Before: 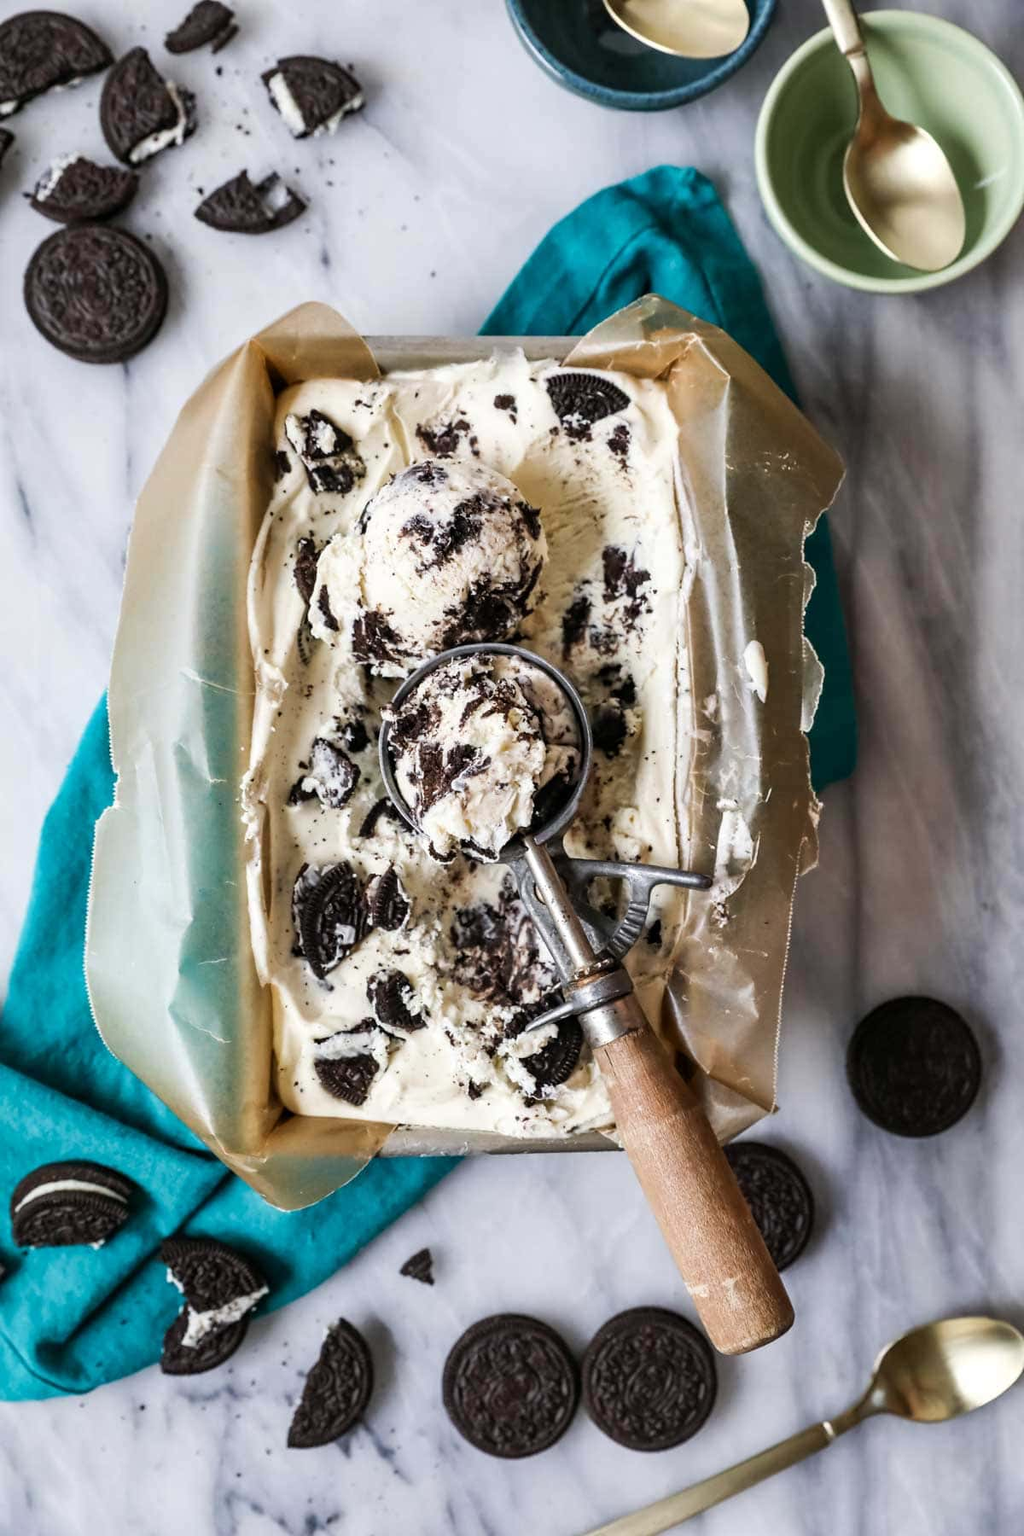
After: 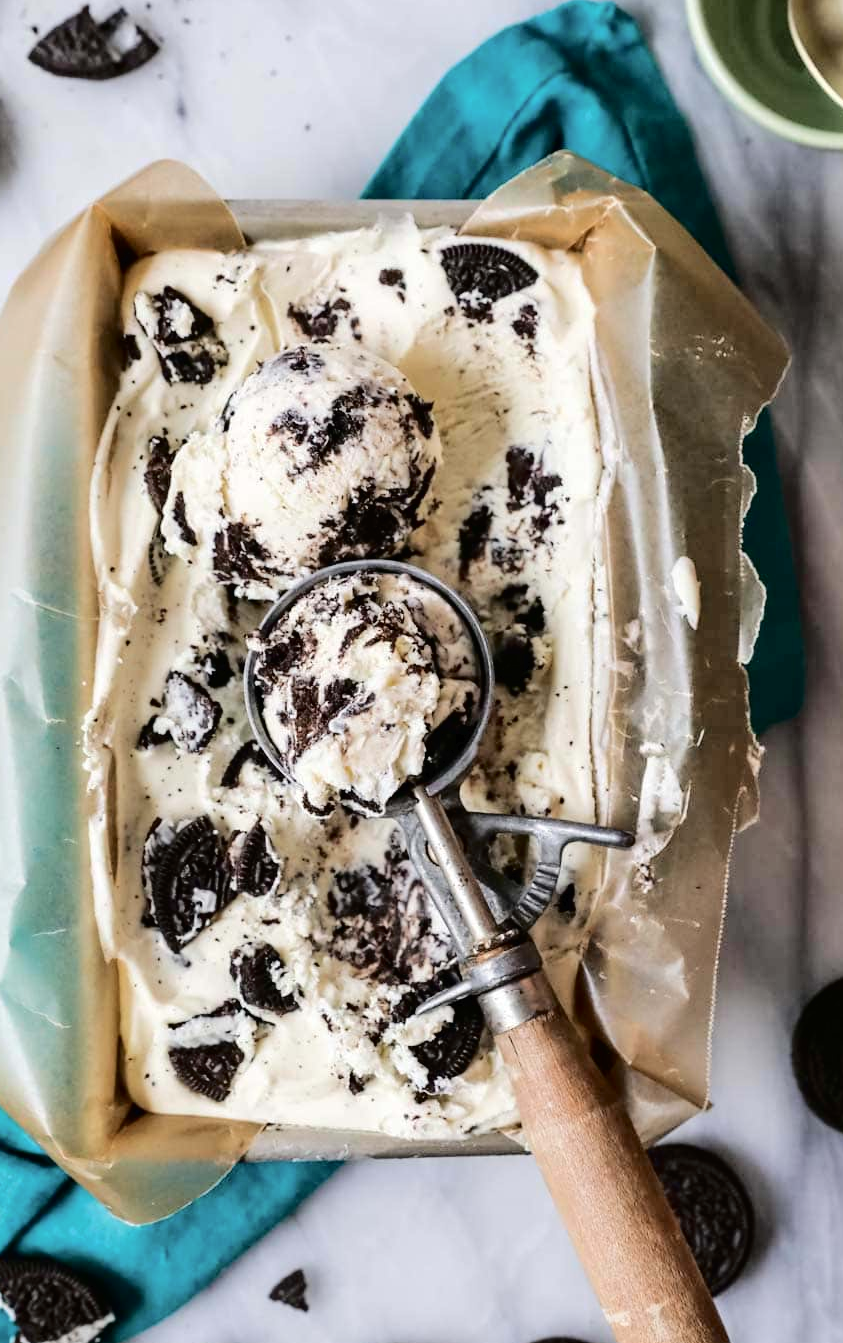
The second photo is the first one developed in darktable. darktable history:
crop and rotate: left 16.736%, top 10.816%, right 13%, bottom 14.567%
tone curve: curves: ch0 [(0, 0) (0.003, 0.011) (0.011, 0.012) (0.025, 0.013) (0.044, 0.023) (0.069, 0.04) (0.1, 0.06) (0.136, 0.094) (0.177, 0.145) (0.224, 0.213) (0.277, 0.301) (0.335, 0.389) (0.399, 0.473) (0.468, 0.554) (0.543, 0.627) (0.623, 0.694) (0.709, 0.763) (0.801, 0.83) (0.898, 0.906) (1, 1)], color space Lab, independent channels, preserve colors none
